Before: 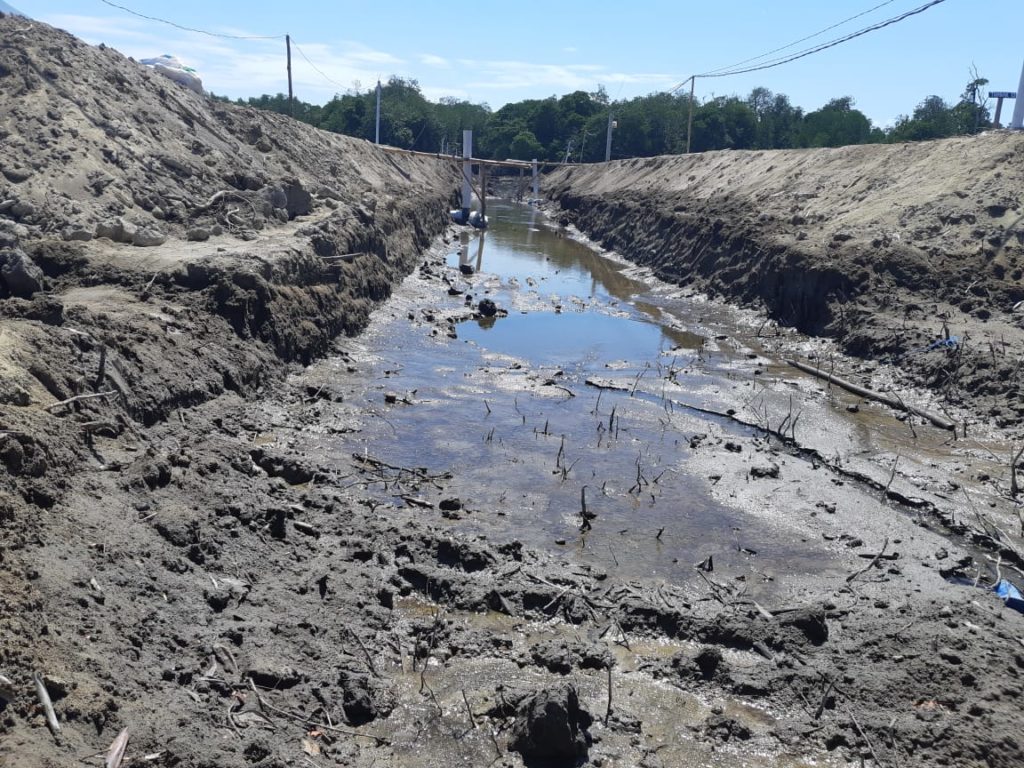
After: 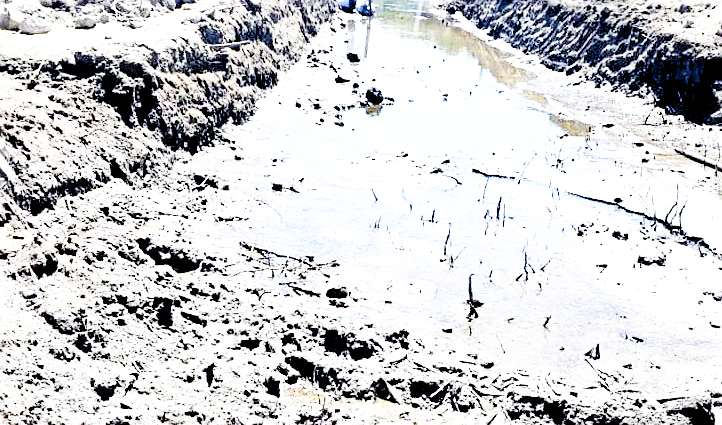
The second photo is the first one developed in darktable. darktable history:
base curve: curves: ch0 [(0, 0) (0.007, 0.004) (0.027, 0.03) (0.046, 0.07) (0.207, 0.54) (0.442, 0.872) (0.673, 0.972) (1, 1)], preserve colors none
exposure: black level correction 0.009, exposure 1.425 EV, compensate highlight preservation false
crop: left 11.123%, top 27.61%, right 18.3%, bottom 17.034%
sharpen: on, module defaults
white balance: emerald 1
rgb levels: levels [[0.013, 0.434, 0.89], [0, 0.5, 1], [0, 0.5, 1]]
